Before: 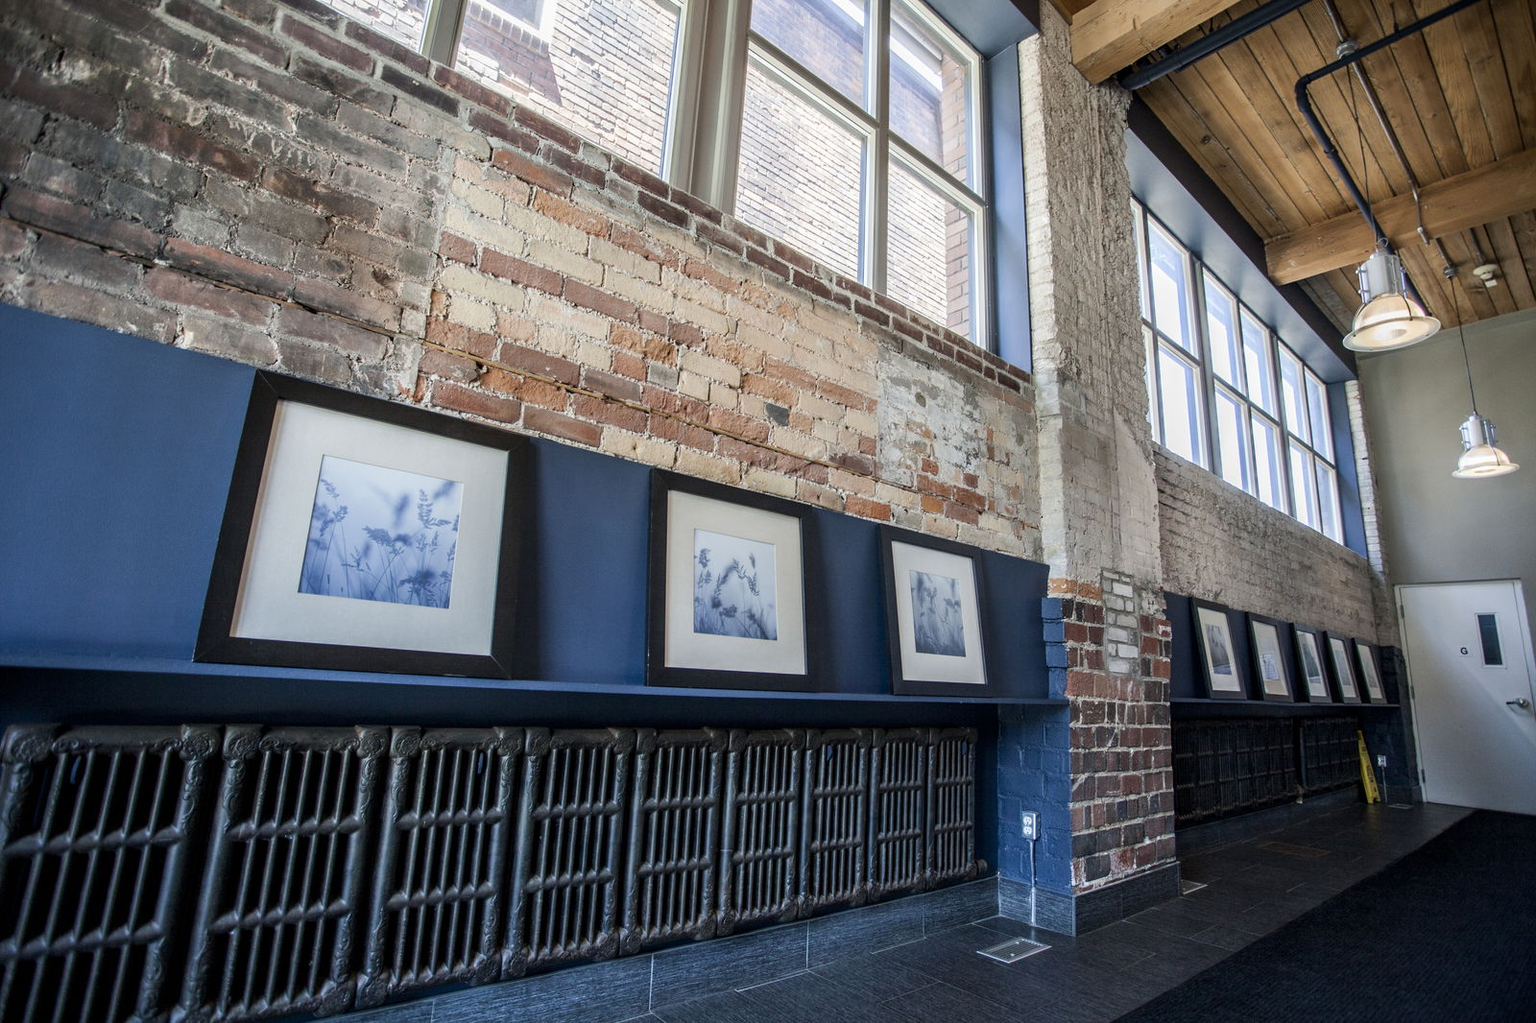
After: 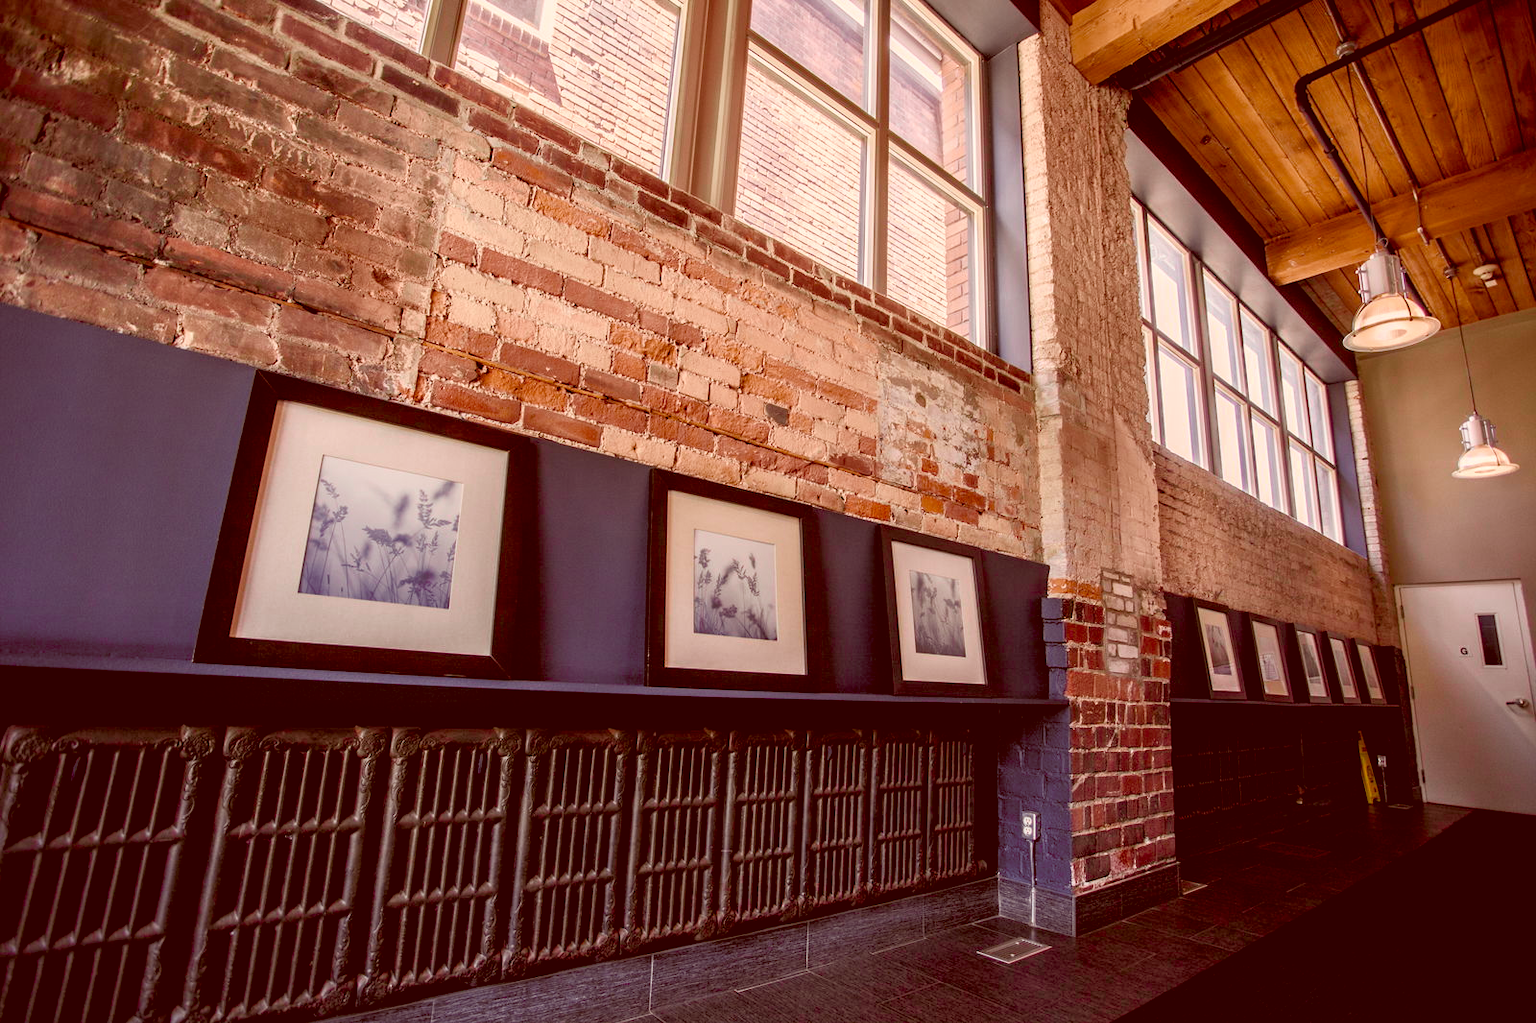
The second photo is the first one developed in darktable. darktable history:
color correction: highlights a* 9.03, highlights b* 8.71, shadows a* 40, shadows b* 40, saturation 0.8
tone curve: curves: ch0 [(0, 0) (0.15, 0.17) (0.452, 0.437) (0.611, 0.588) (0.751, 0.749) (1, 1)]; ch1 [(0, 0) (0.325, 0.327) (0.413, 0.442) (0.475, 0.467) (0.512, 0.522) (0.541, 0.55) (0.617, 0.612) (0.695, 0.697) (1, 1)]; ch2 [(0, 0) (0.386, 0.397) (0.452, 0.459) (0.505, 0.498) (0.536, 0.546) (0.574, 0.571) (0.633, 0.653) (1, 1)], color space Lab, independent channels, preserve colors none
color balance rgb: shadows lift › chroma 1%, shadows lift › hue 240.84°, highlights gain › chroma 2%, highlights gain › hue 73.2°, global offset › luminance -0.5%, perceptual saturation grading › global saturation 20%, perceptual saturation grading › highlights -25%, perceptual saturation grading › shadows 50%, global vibrance 15%
